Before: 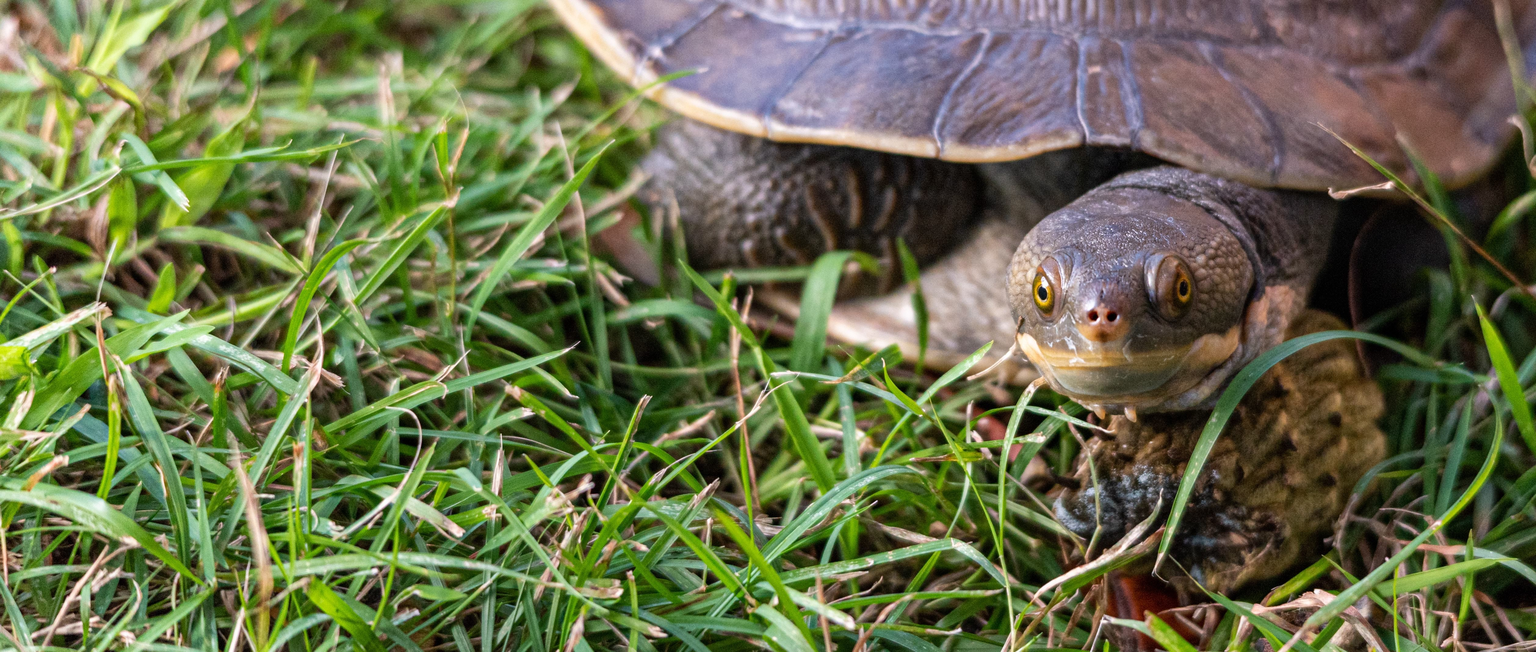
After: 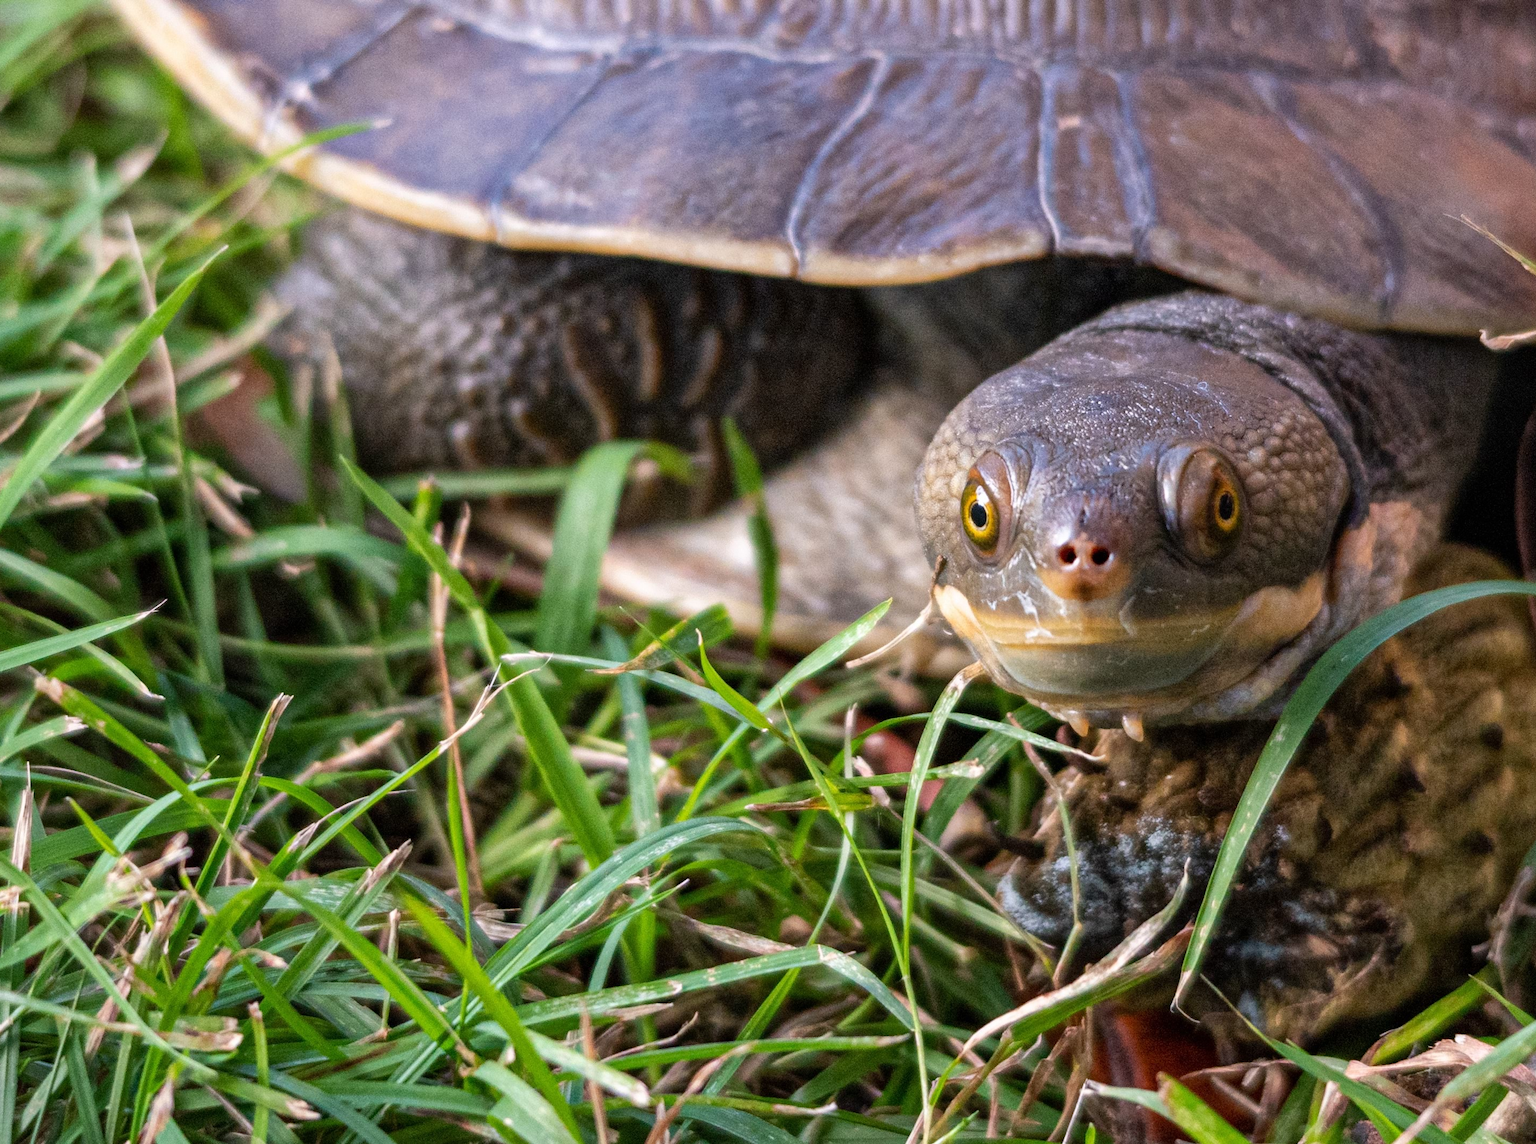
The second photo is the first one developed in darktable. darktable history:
crop: left 31.604%, top 0.012%, right 11.43%
